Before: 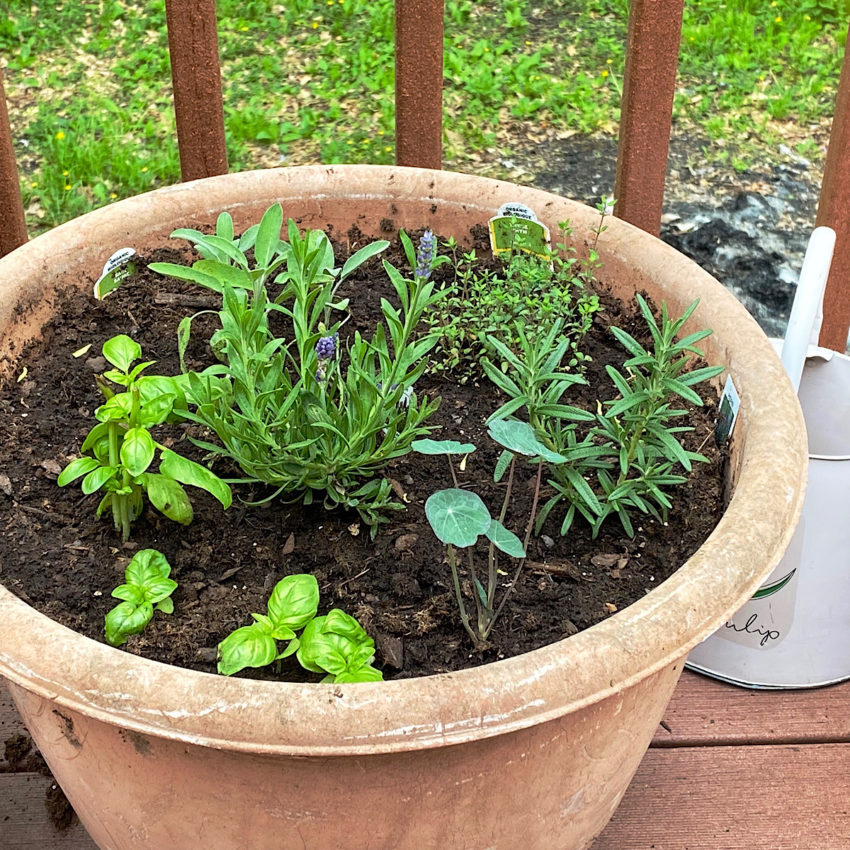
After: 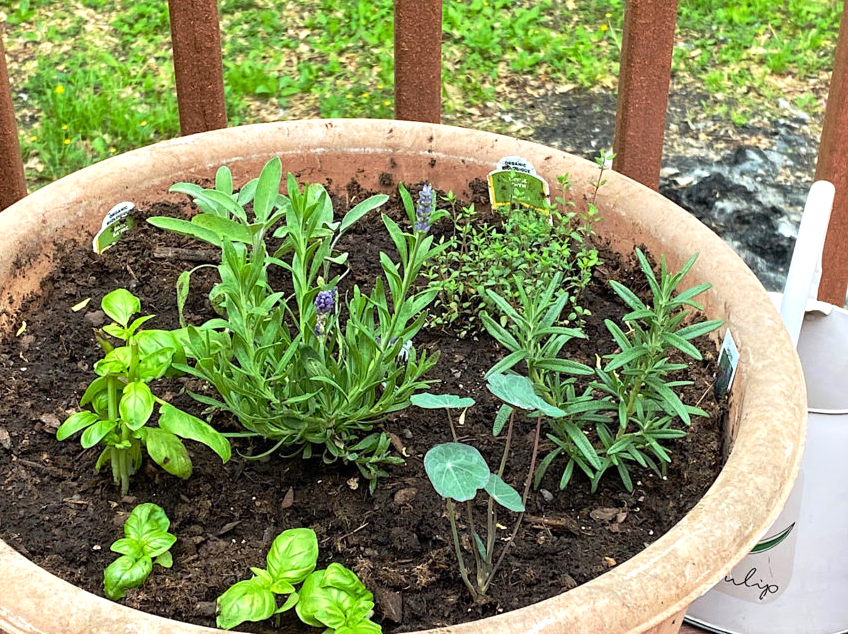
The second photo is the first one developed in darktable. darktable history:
exposure: exposure 0.201 EV, compensate exposure bias true, compensate highlight preservation false
crop: left 0.209%, top 5.505%, bottom 19.858%
